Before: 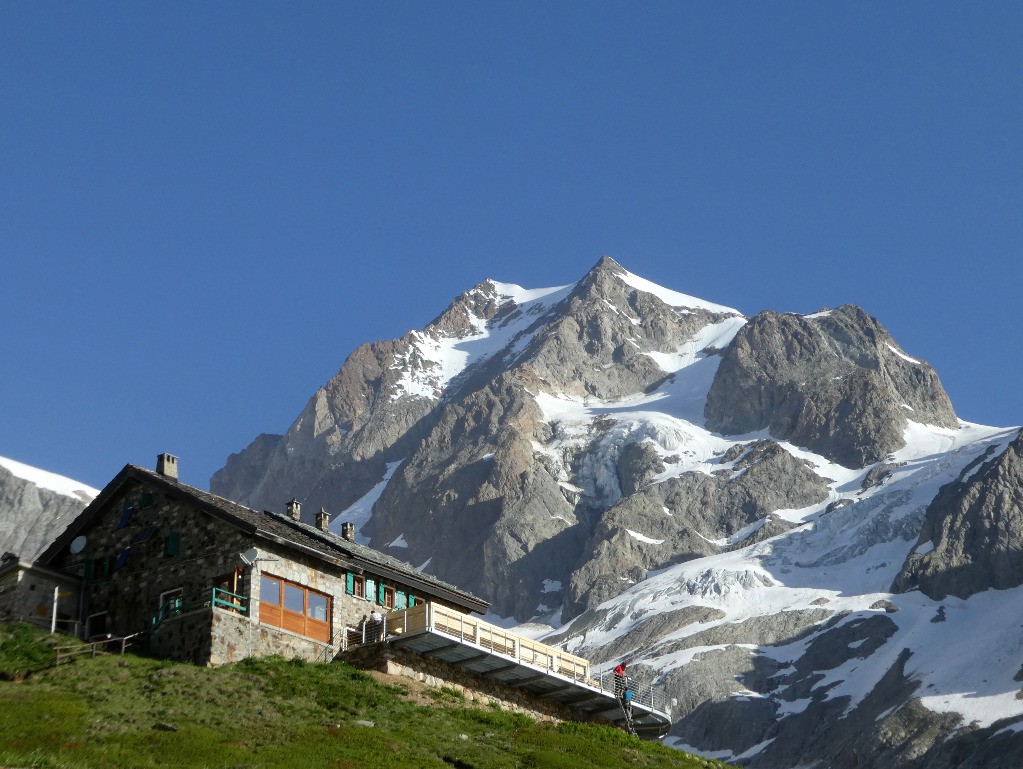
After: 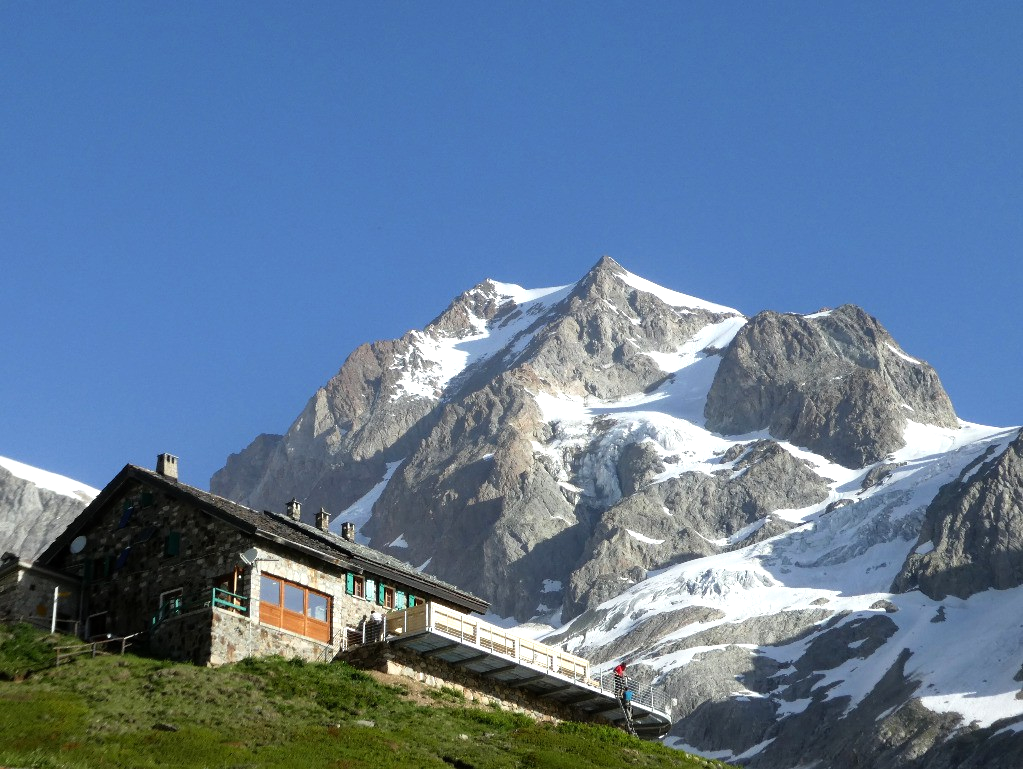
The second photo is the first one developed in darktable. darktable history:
tone equalizer: -8 EV -0.434 EV, -7 EV -0.419 EV, -6 EV -0.361 EV, -5 EV -0.22 EV, -3 EV 0.207 EV, -2 EV 0.335 EV, -1 EV 0.374 EV, +0 EV 0.43 EV
shadows and highlights: shadows -1.65, highlights 38.68
